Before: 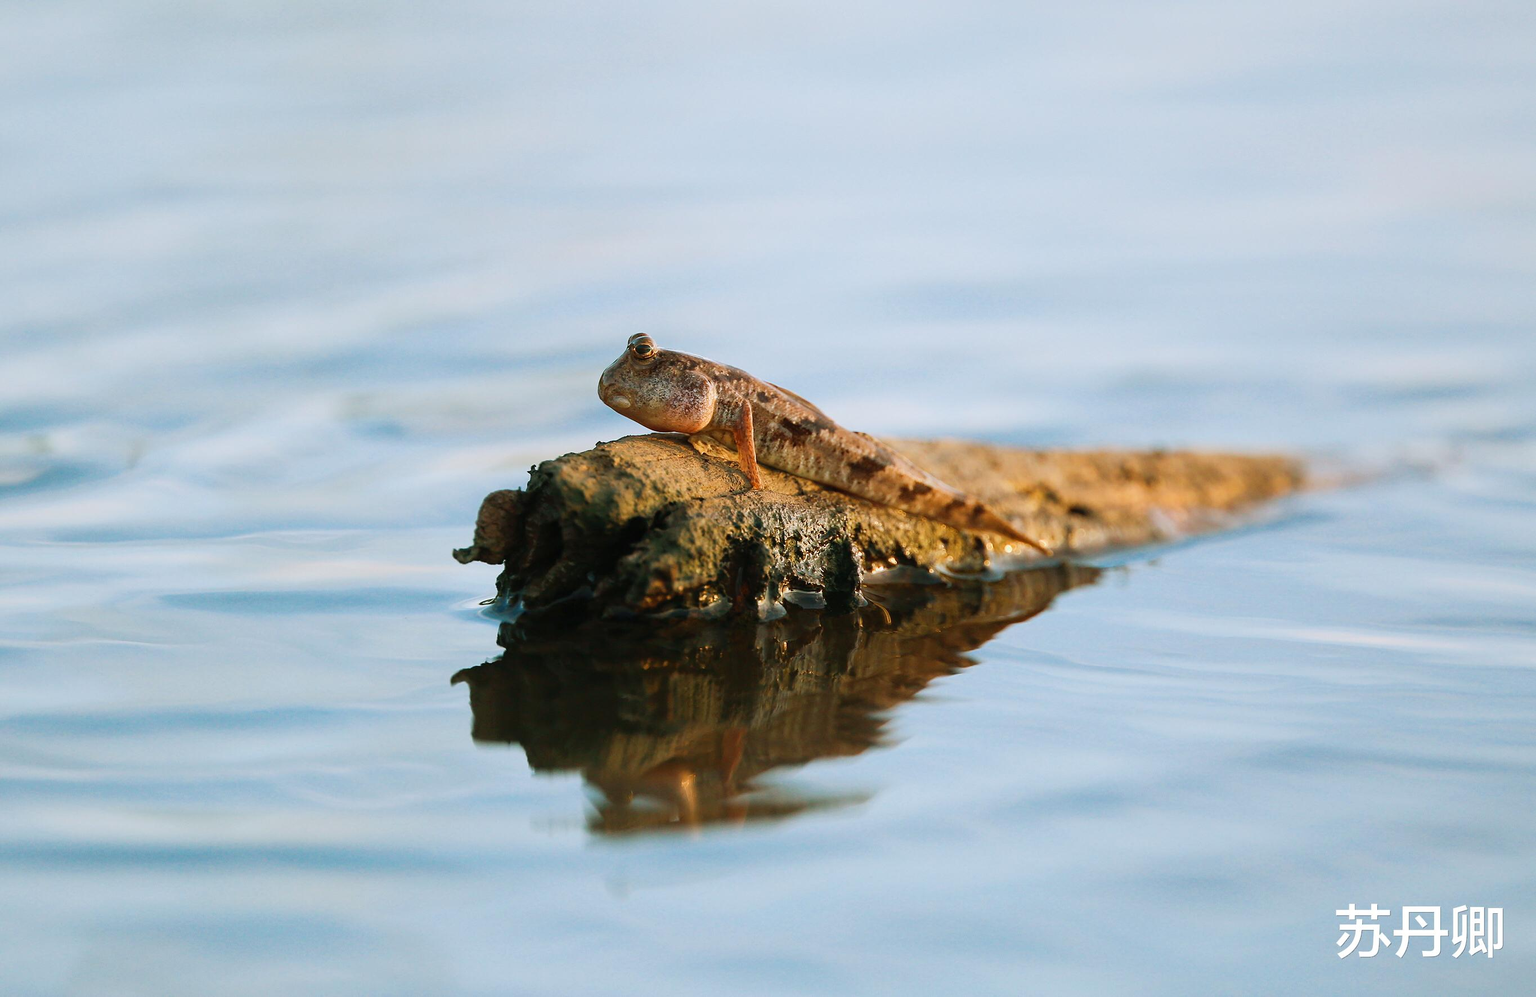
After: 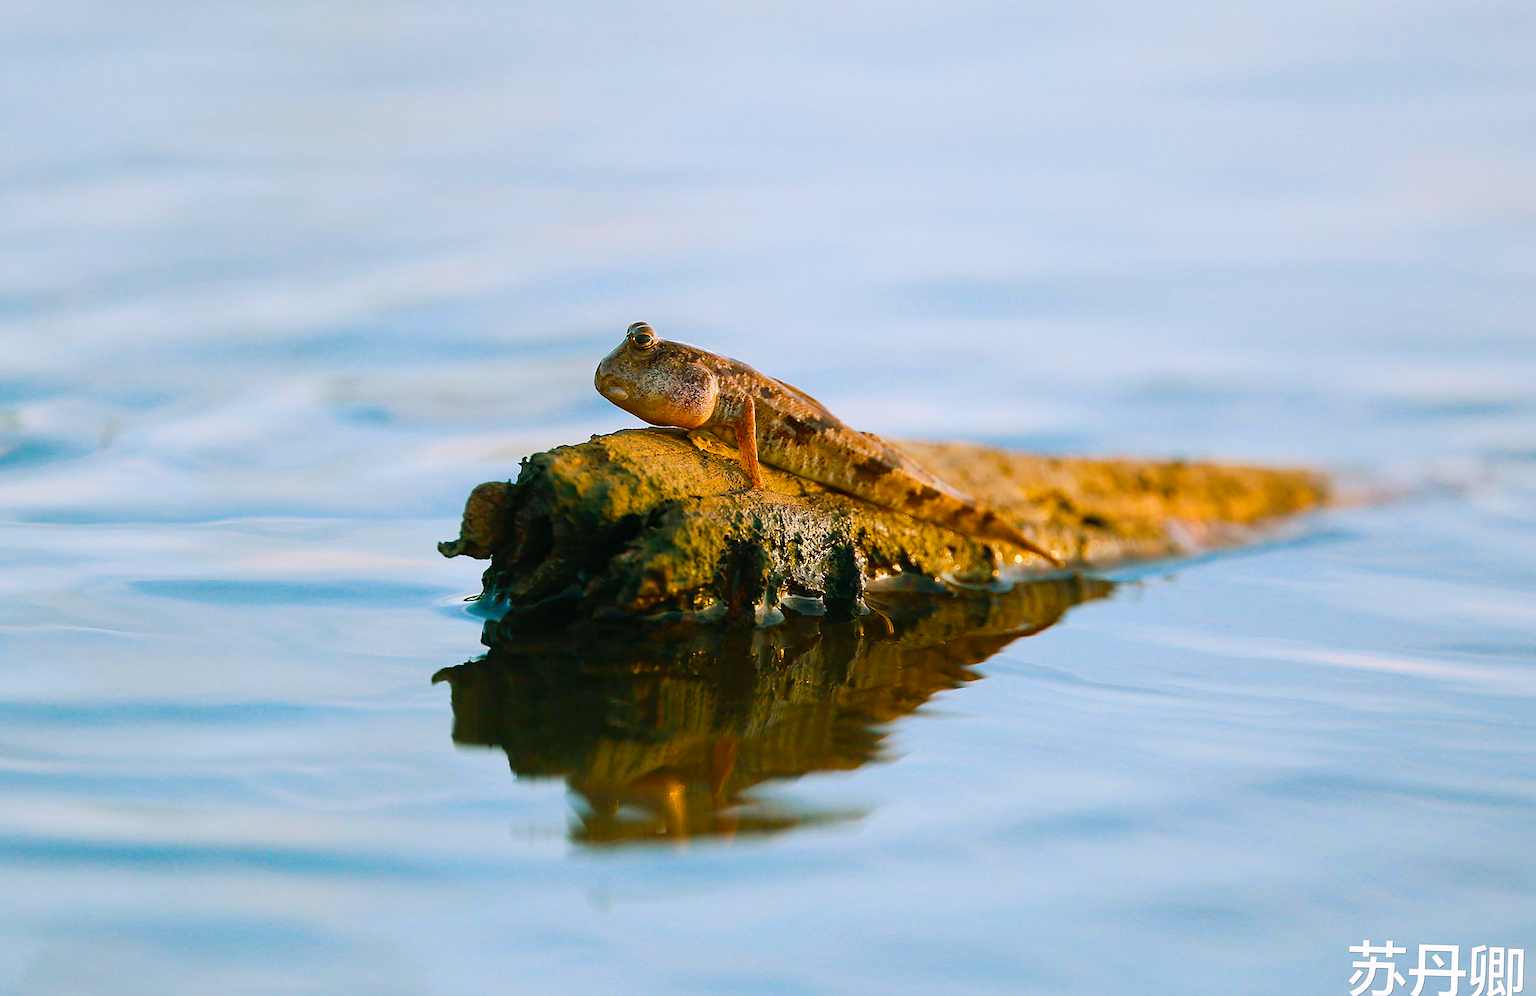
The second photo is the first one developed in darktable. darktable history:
crop and rotate: angle -1.68°
sharpen: radius 1.521, amount 0.356, threshold 1.219
color correction: highlights a* -0.091, highlights b* -5.22, shadows a* -0.124, shadows b* -0.096
color balance rgb: shadows lift › chroma 2.045%, shadows lift › hue 185.39°, highlights gain › chroma 1.127%, highlights gain › hue 60.05°, perceptual saturation grading › global saturation 36.75%, perceptual saturation grading › shadows 34.897%
